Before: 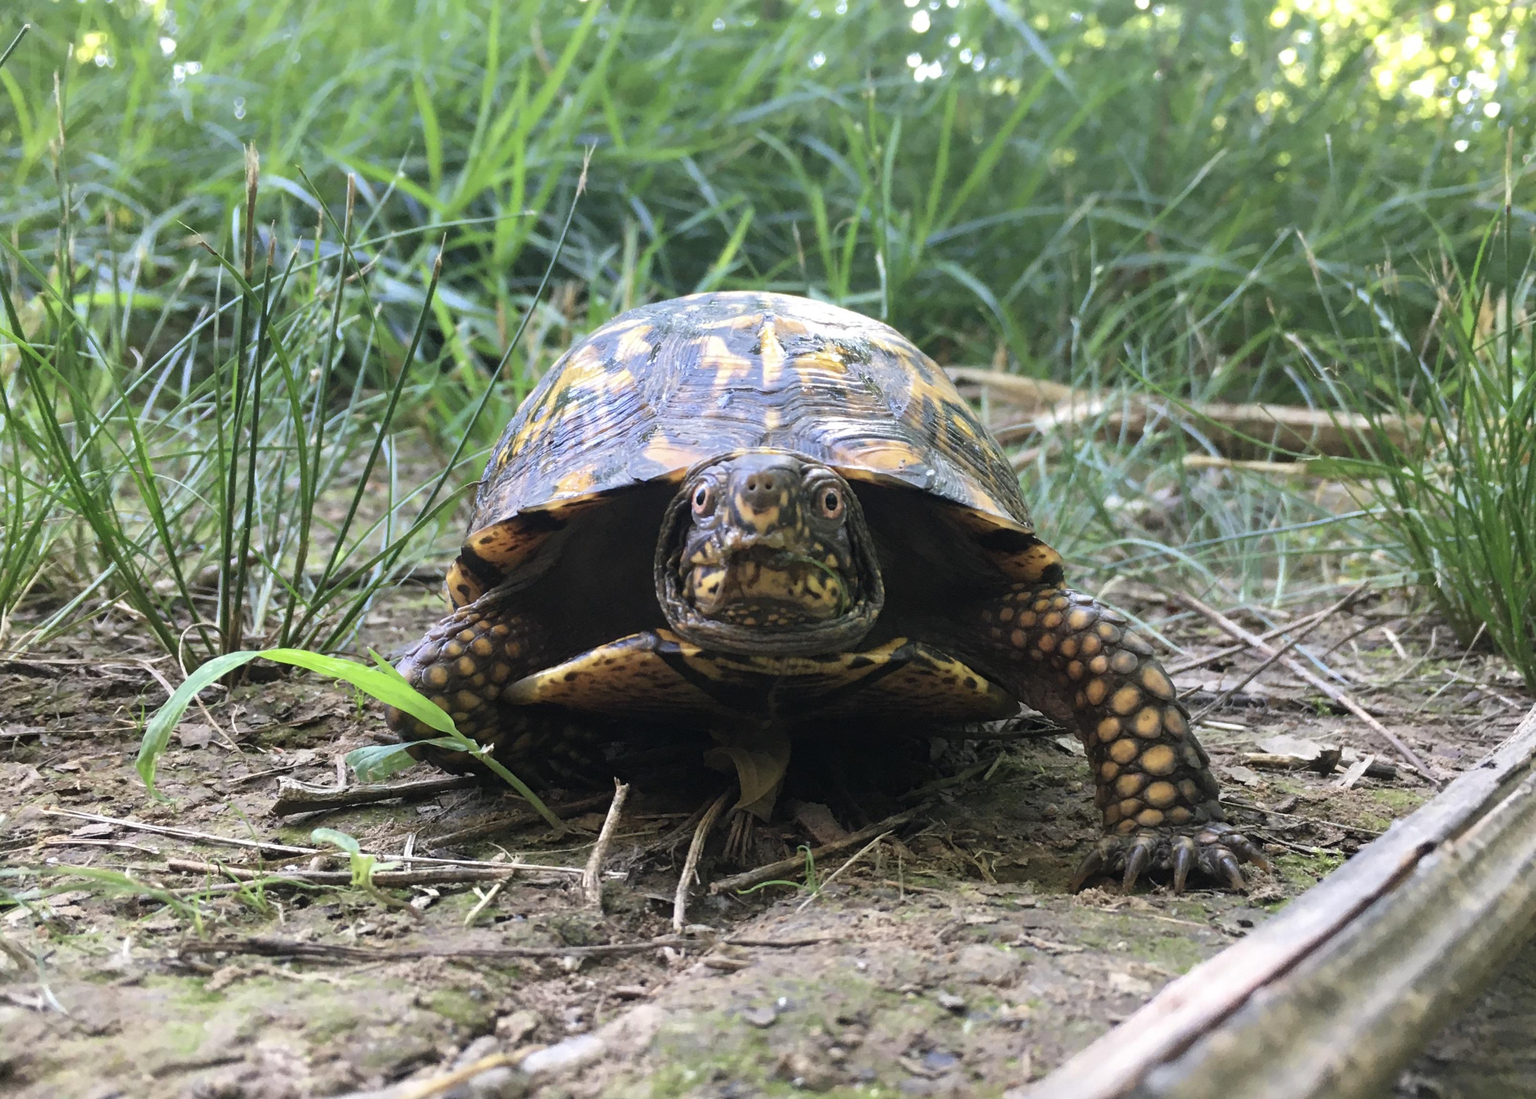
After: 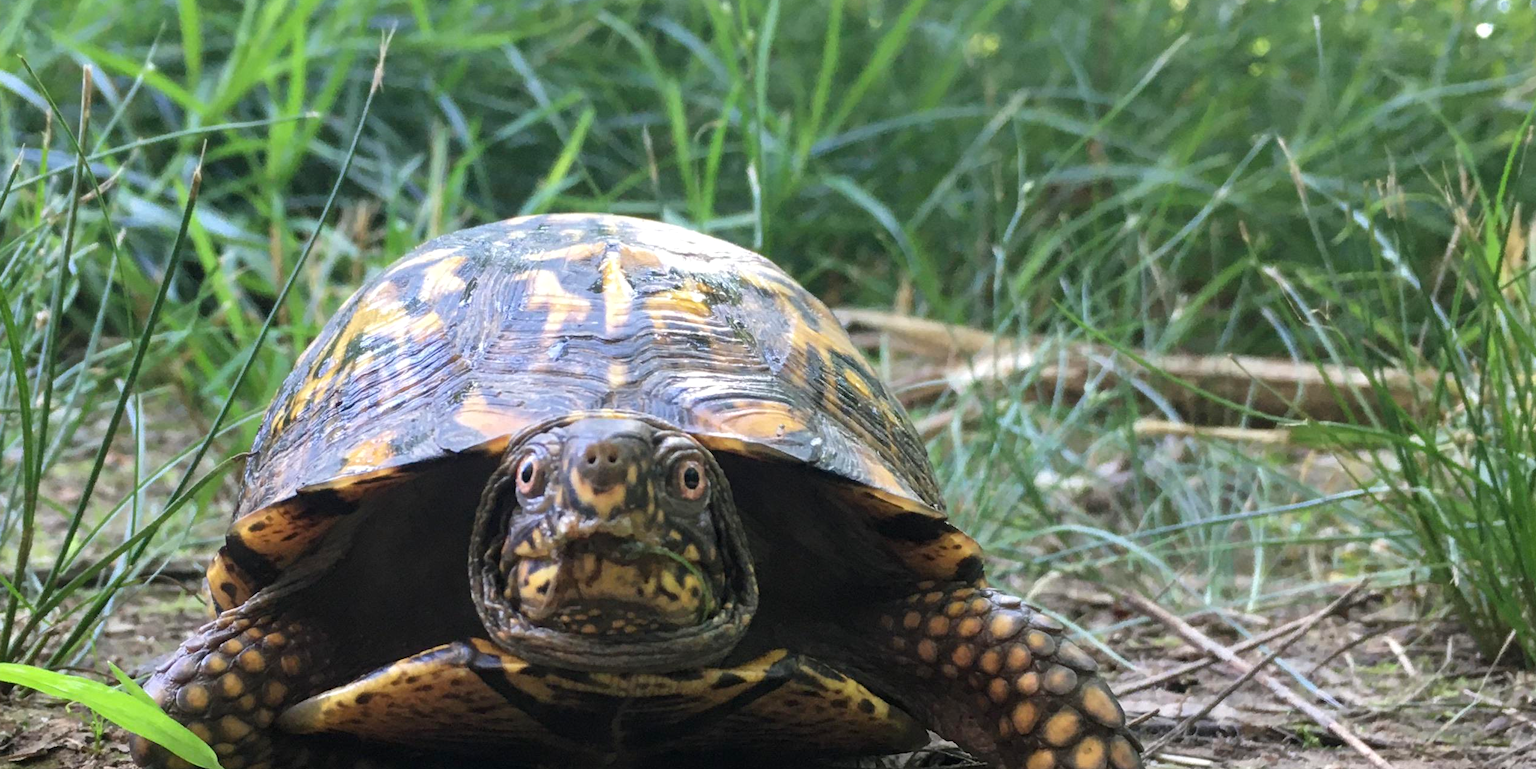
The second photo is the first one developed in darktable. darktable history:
crop: left 18.38%, top 11.092%, right 2.134%, bottom 33.217%
local contrast: highlights 100%, shadows 100%, detail 120%, midtone range 0.2
